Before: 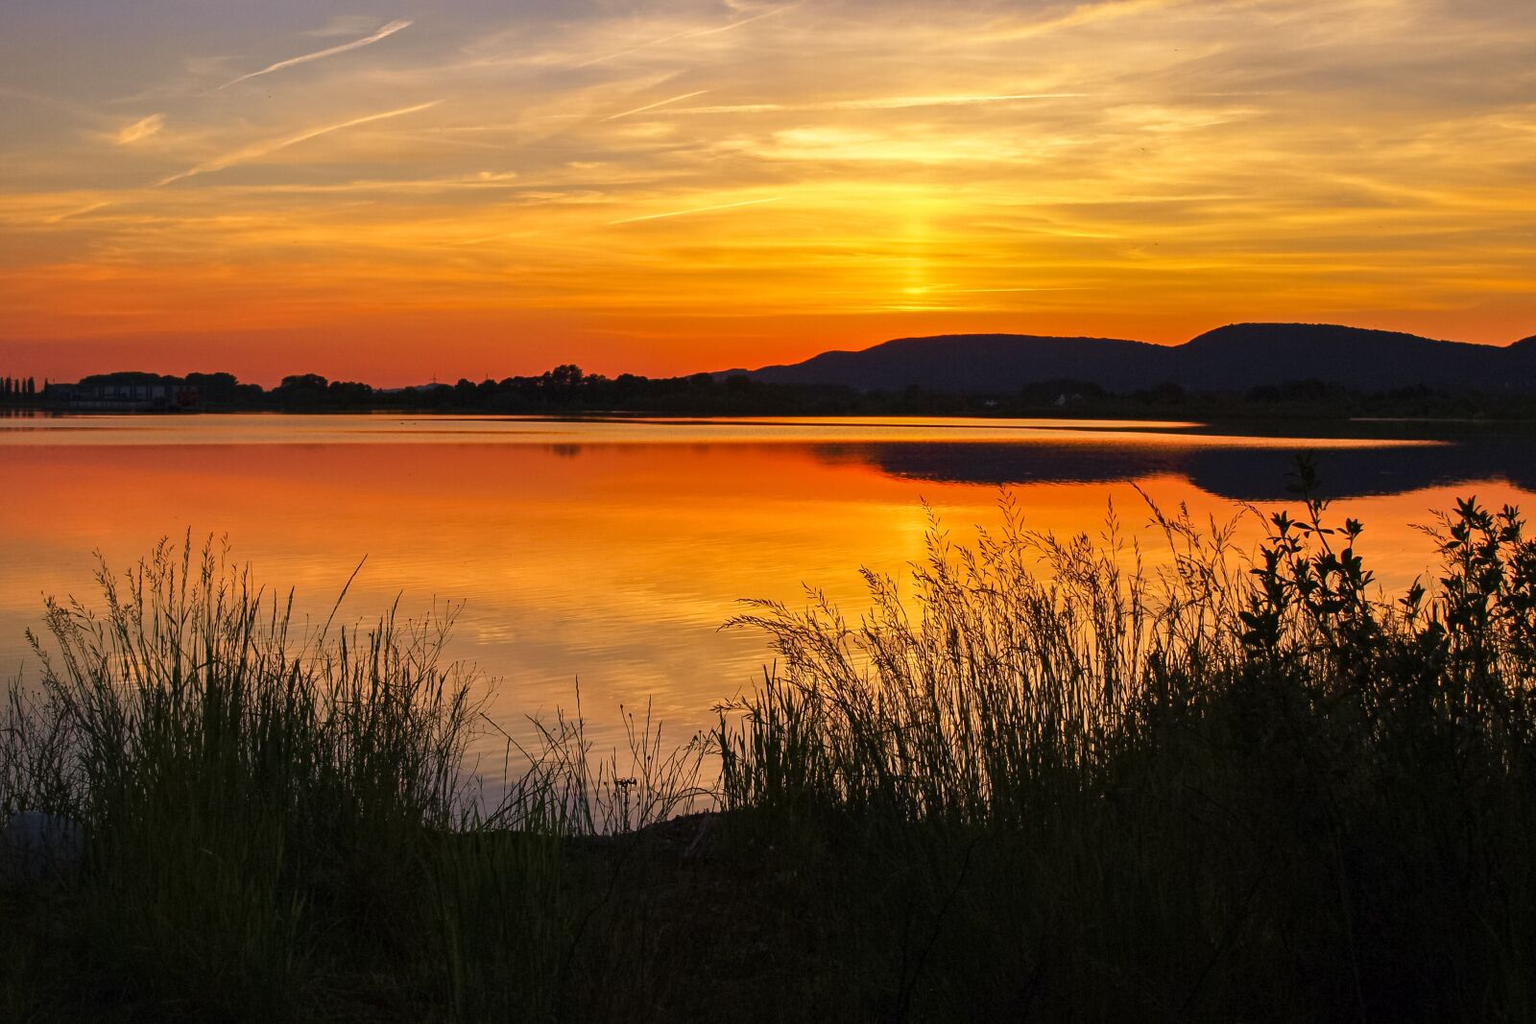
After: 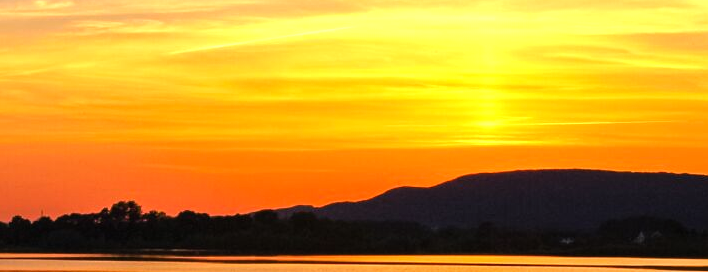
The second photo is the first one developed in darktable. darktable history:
tone equalizer: -8 EV -0.739 EV, -7 EV -0.716 EV, -6 EV -0.578 EV, -5 EV -0.413 EV, -3 EV 0.373 EV, -2 EV 0.6 EV, -1 EV 0.692 EV, +0 EV 0.759 EV
crop: left 29.099%, top 16.812%, right 26.599%, bottom 57.687%
